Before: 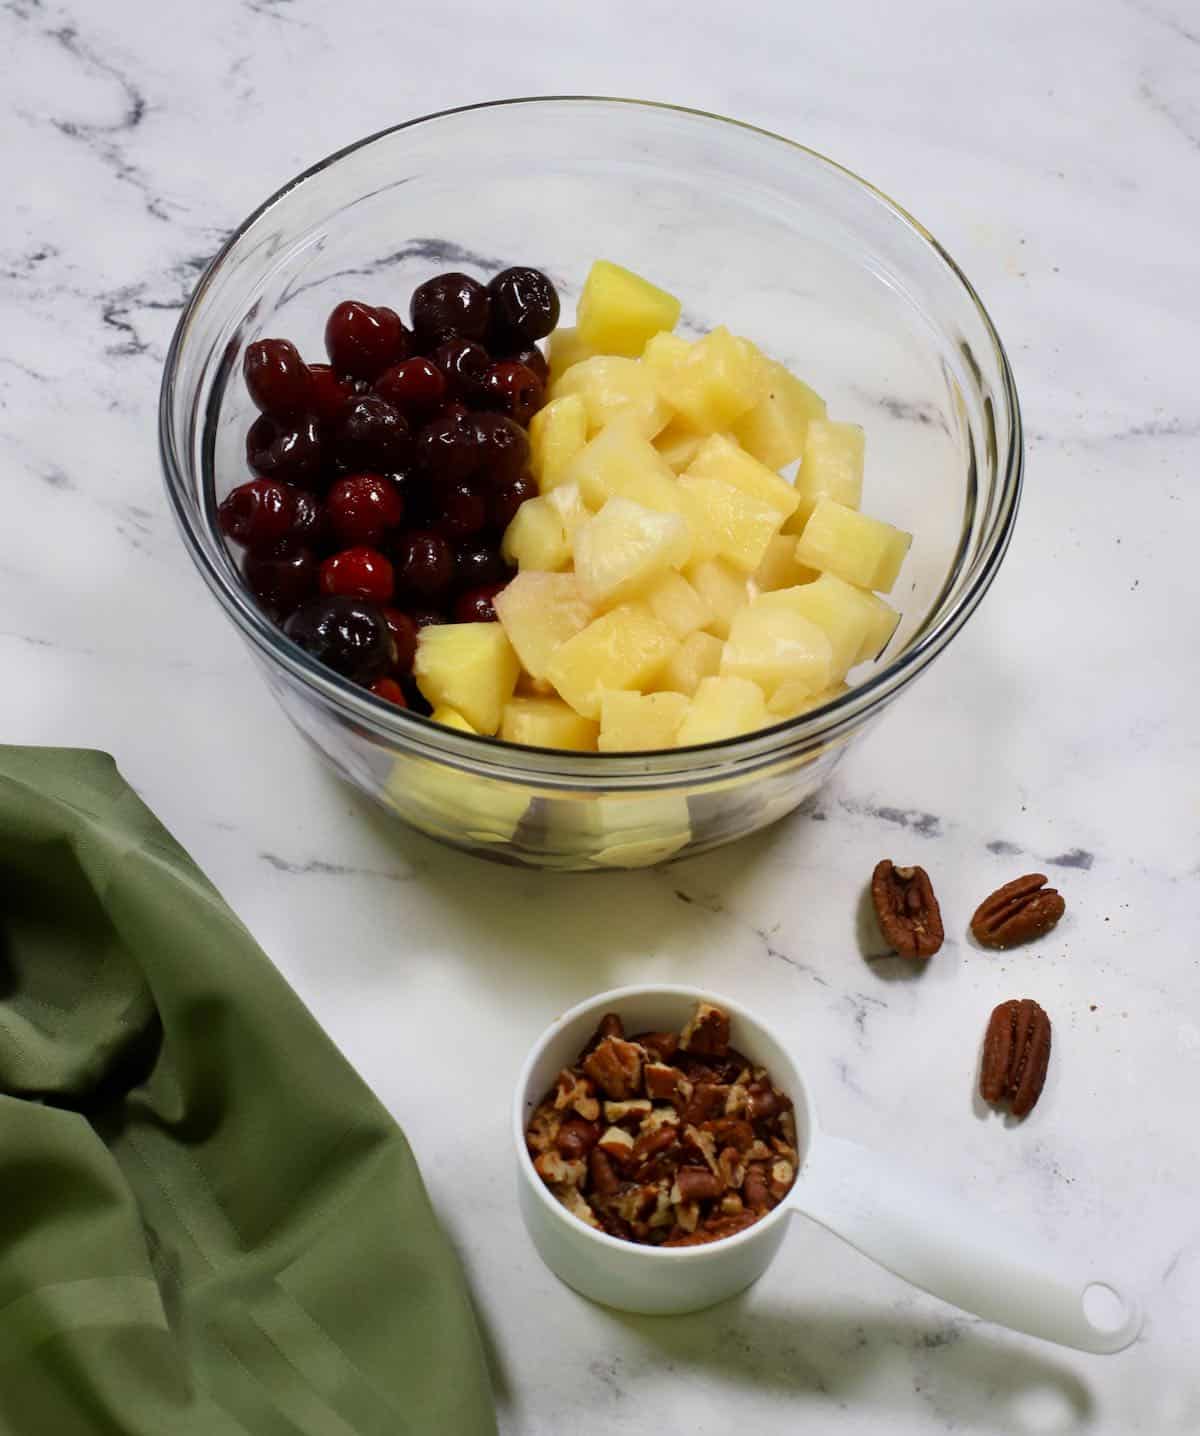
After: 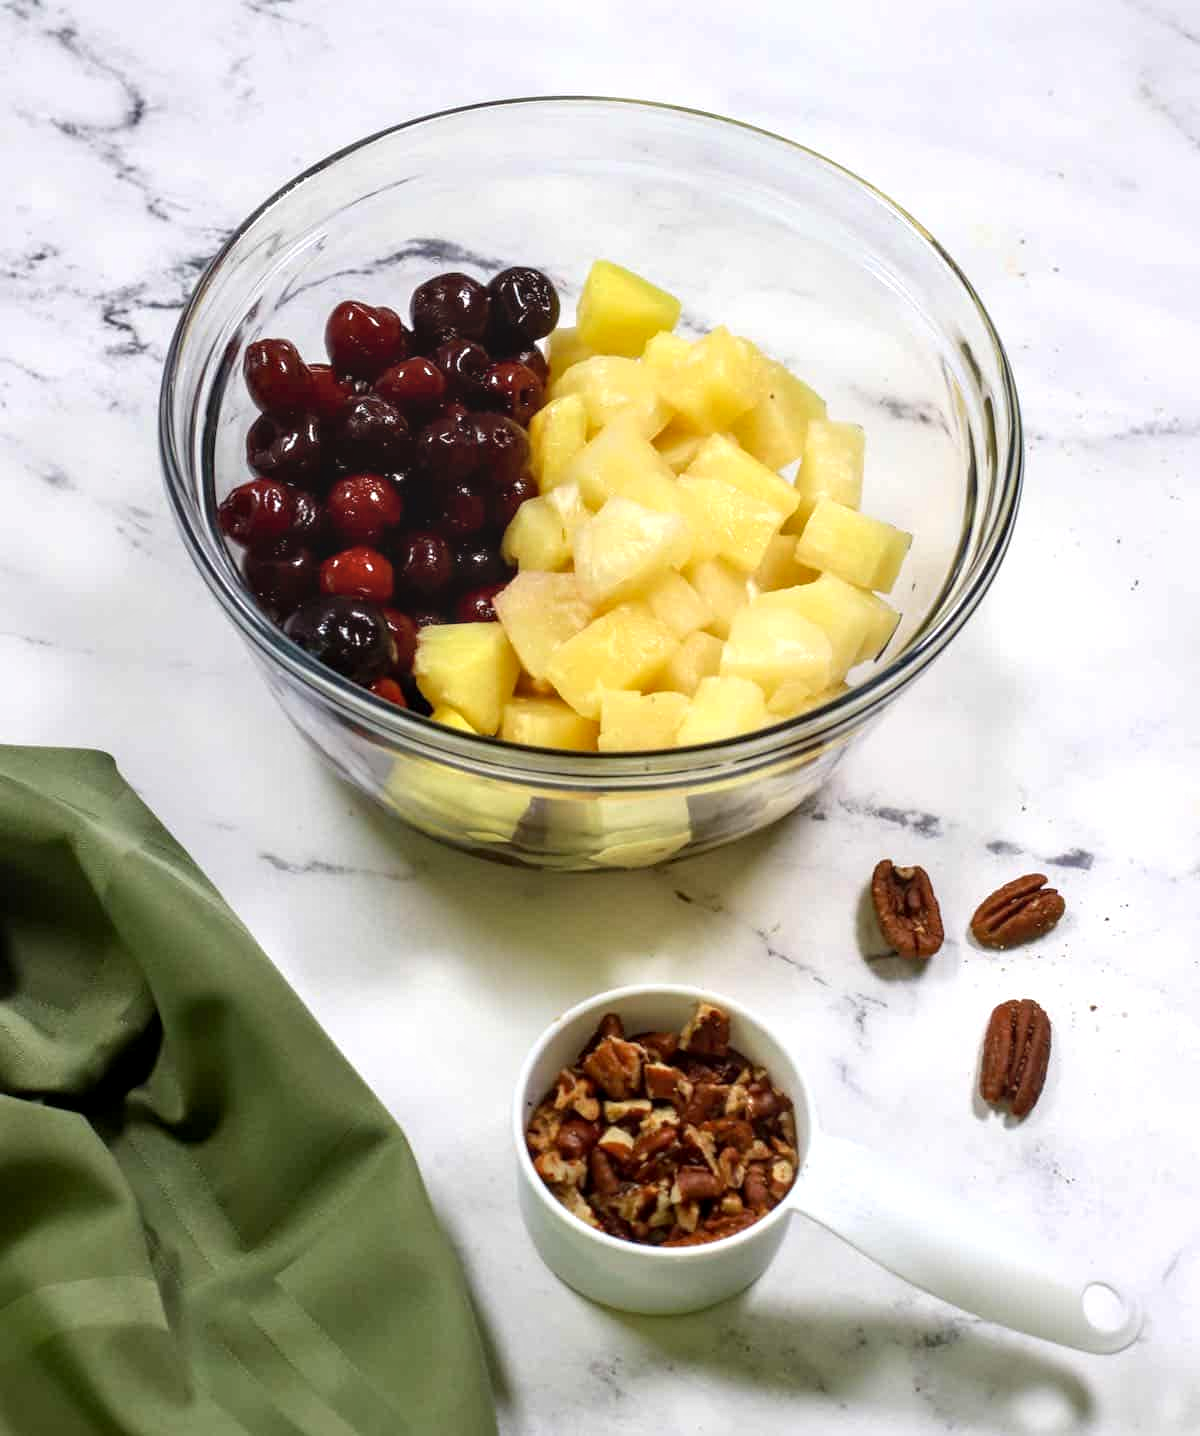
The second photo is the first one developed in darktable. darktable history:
exposure: black level correction 0.001, exposure 0.498 EV, compensate highlight preservation false
local contrast: on, module defaults
